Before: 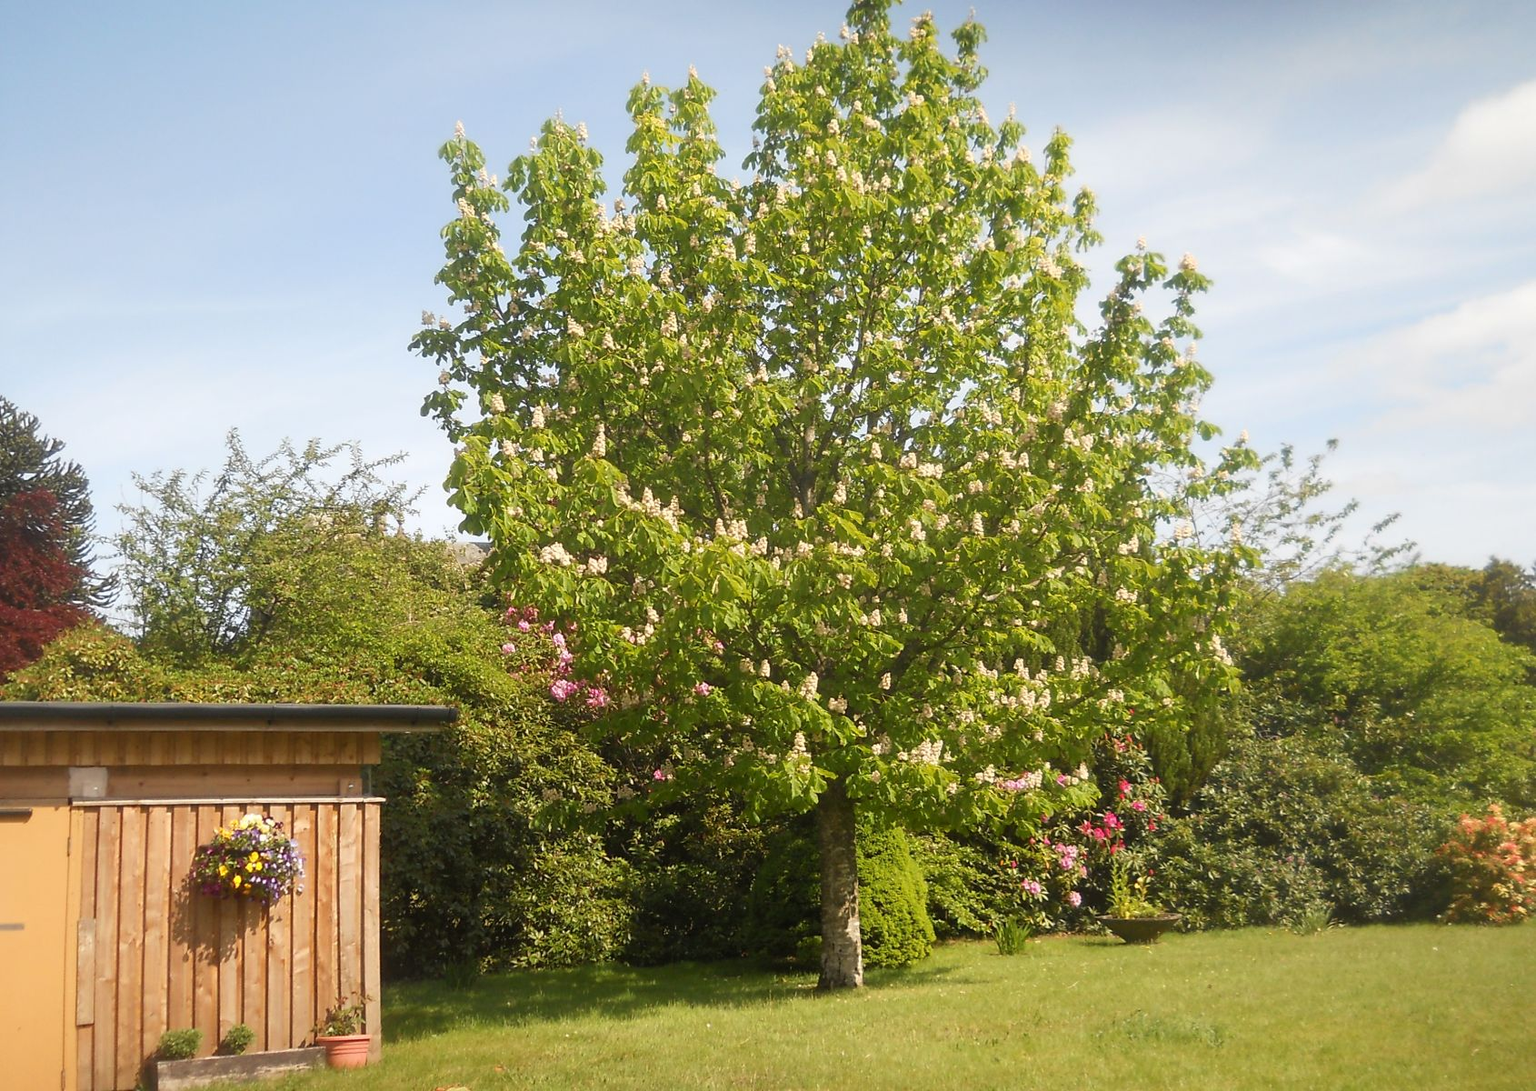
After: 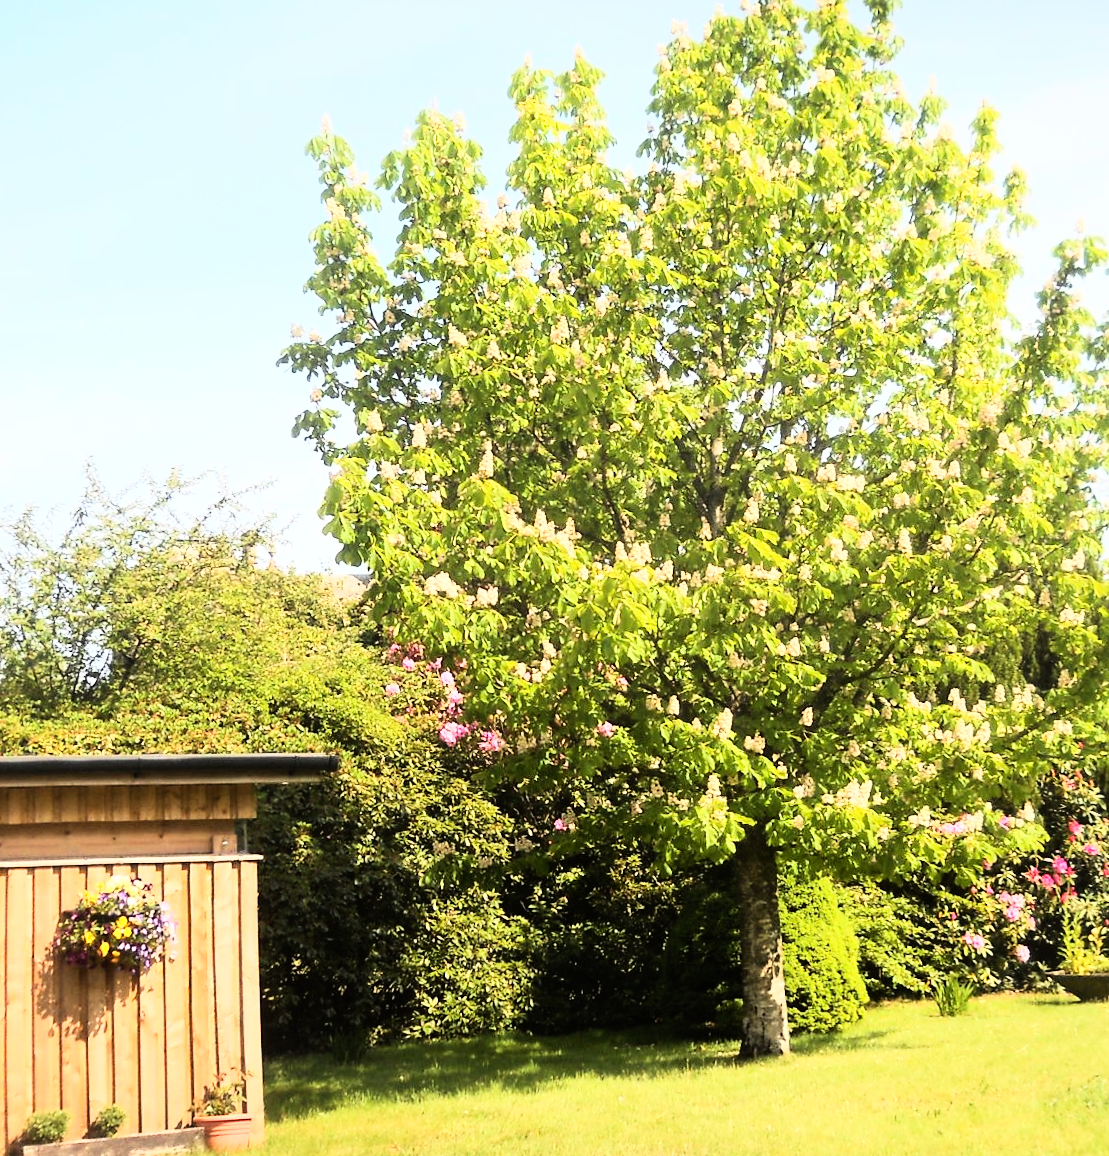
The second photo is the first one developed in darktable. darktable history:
crop and rotate: left 8.786%, right 24.548%
rgb curve: curves: ch0 [(0, 0) (0.21, 0.15) (0.24, 0.21) (0.5, 0.75) (0.75, 0.96) (0.89, 0.99) (1, 1)]; ch1 [(0, 0.02) (0.21, 0.13) (0.25, 0.2) (0.5, 0.67) (0.75, 0.9) (0.89, 0.97) (1, 1)]; ch2 [(0, 0.02) (0.21, 0.13) (0.25, 0.2) (0.5, 0.67) (0.75, 0.9) (0.89, 0.97) (1, 1)], compensate middle gray true
rotate and perspective: rotation -1.32°, lens shift (horizontal) -0.031, crop left 0.015, crop right 0.985, crop top 0.047, crop bottom 0.982
